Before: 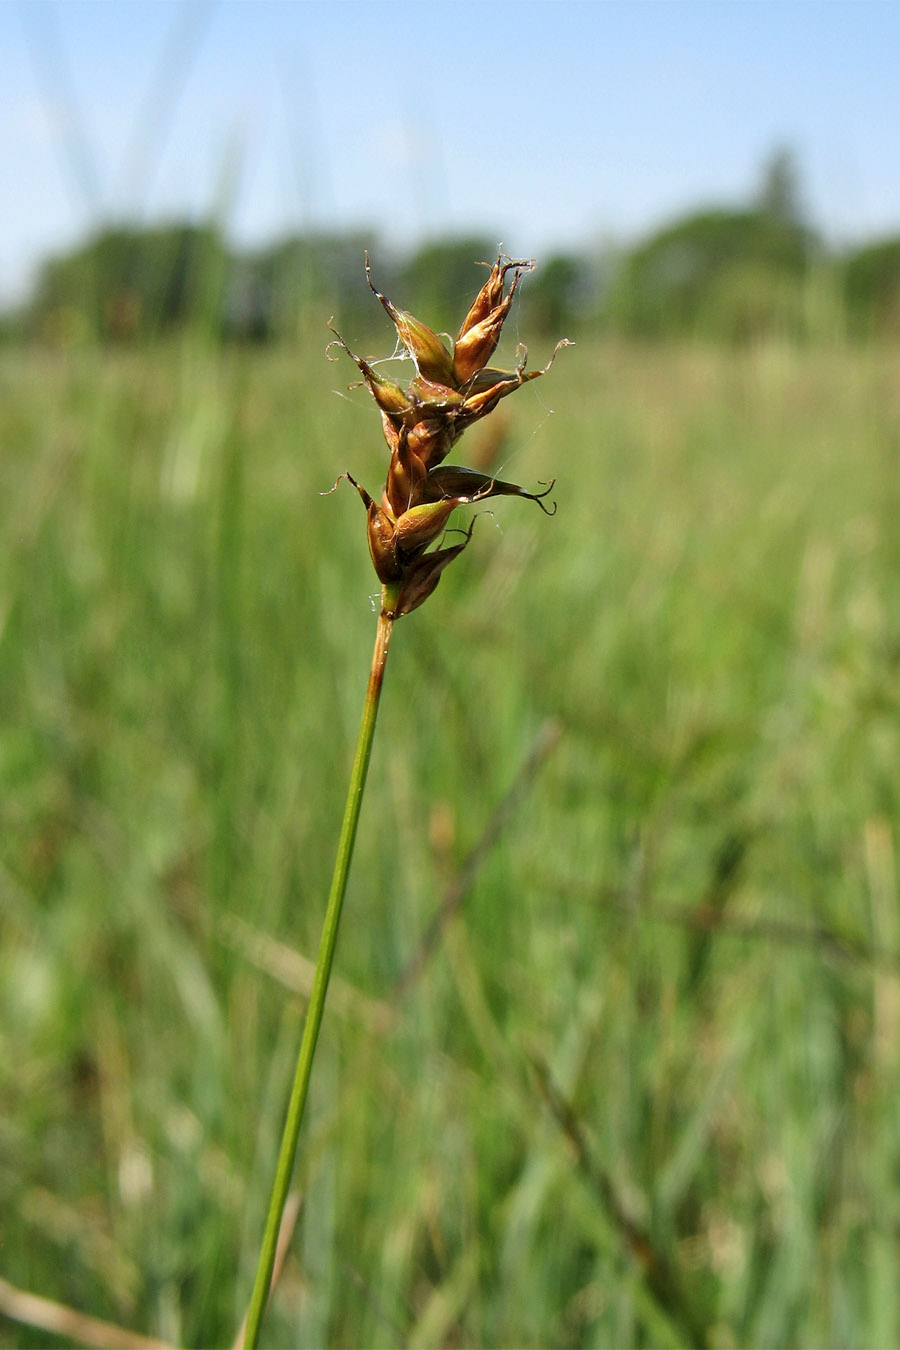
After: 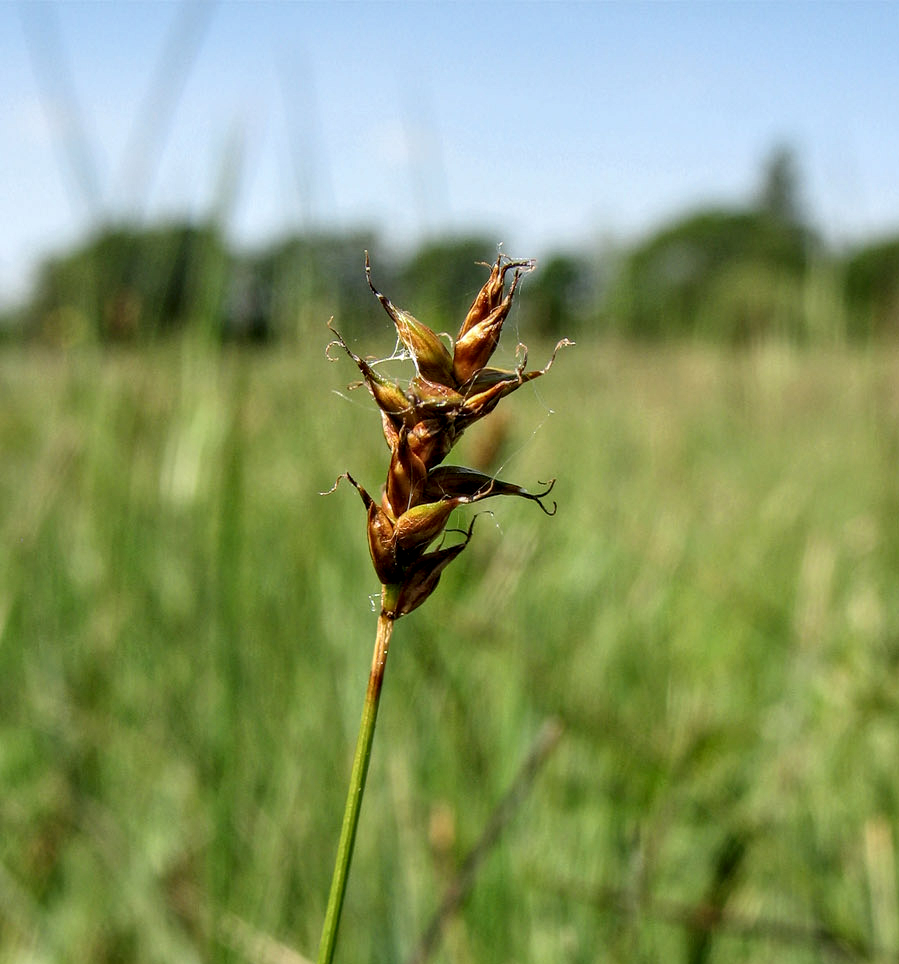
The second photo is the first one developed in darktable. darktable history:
contrast brightness saturation: contrast -0.11
local contrast: highlights 79%, shadows 56%, detail 175%, midtone range 0.428
crop: bottom 28.576%
